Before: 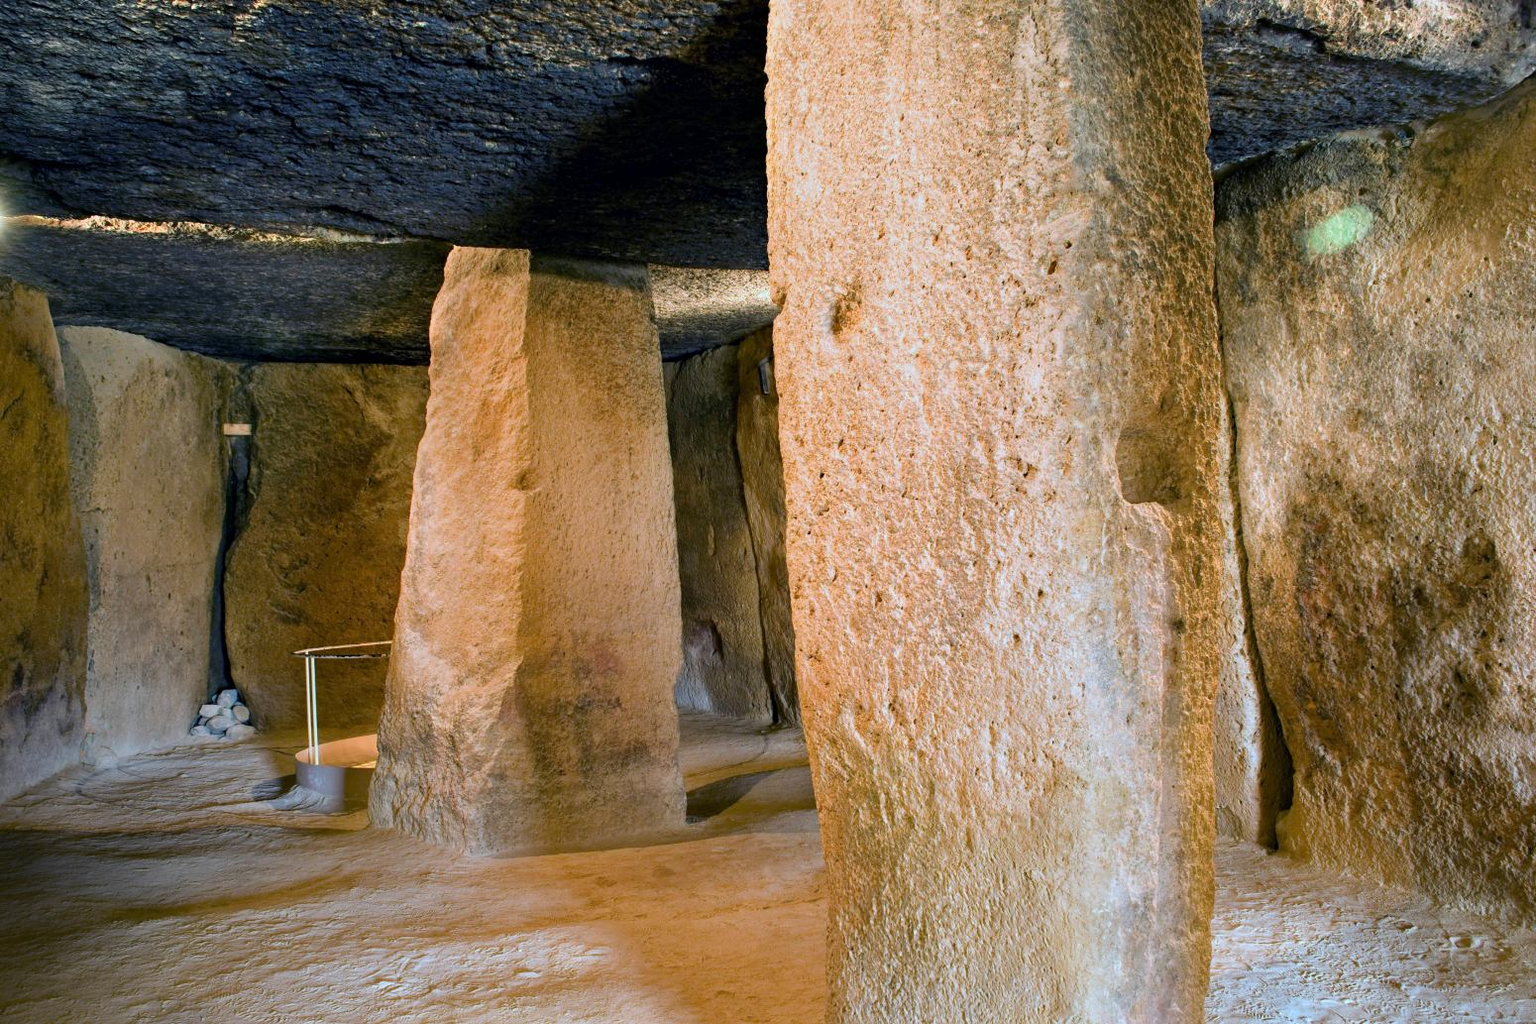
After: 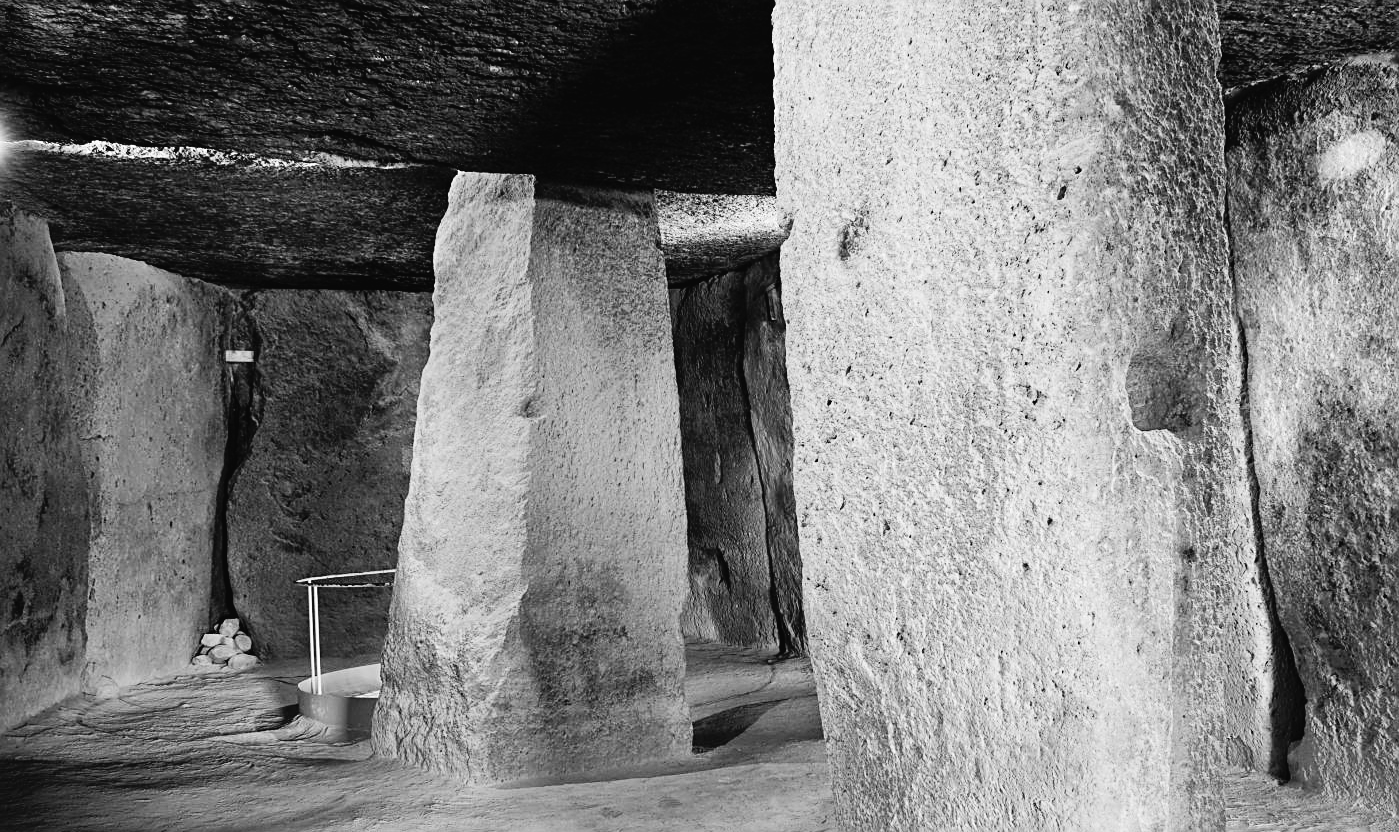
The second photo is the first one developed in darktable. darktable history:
monochrome: on, module defaults
crop: top 7.49%, right 9.717%, bottom 11.943%
tone curve: curves: ch0 [(0, 0.021) (0.148, 0.076) (0.232, 0.191) (0.398, 0.423) (0.572, 0.672) (0.705, 0.812) (0.877, 0.931) (0.99, 0.987)]; ch1 [(0, 0) (0.377, 0.325) (0.493, 0.486) (0.508, 0.502) (0.515, 0.514) (0.554, 0.586) (0.623, 0.658) (0.701, 0.704) (0.778, 0.751) (1, 1)]; ch2 [(0, 0) (0.431, 0.398) (0.485, 0.486) (0.495, 0.498) (0.511, 0.507) (0.58, 0.66) (0.679, 0.757) (0.749, 0.829) (1, 0.991)], color space Lab, independent channels
sharpen: on, module defaults
